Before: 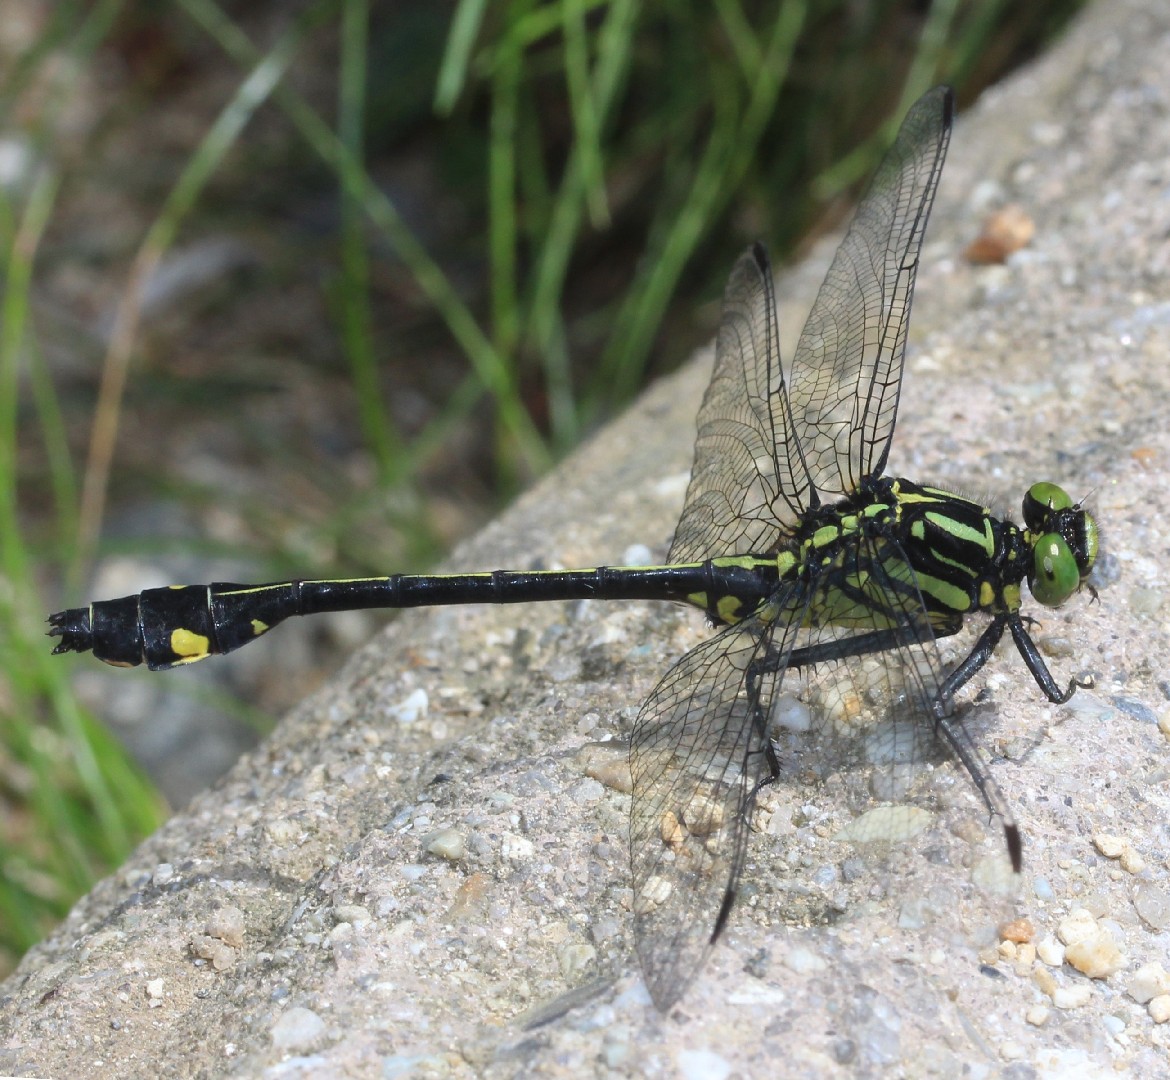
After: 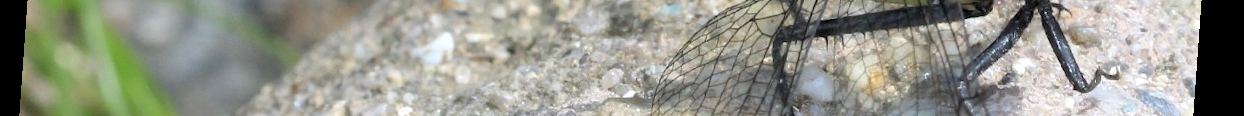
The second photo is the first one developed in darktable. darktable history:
crop and rotate: top 59.084%, bottom 30.916%
rotate and perspective: rotation 4.1°, automatic cropping off
rgb levels: levels [[0.013, 0.434, 0.89], [0, 0.5, 1], [0, 0.5, 1]]
